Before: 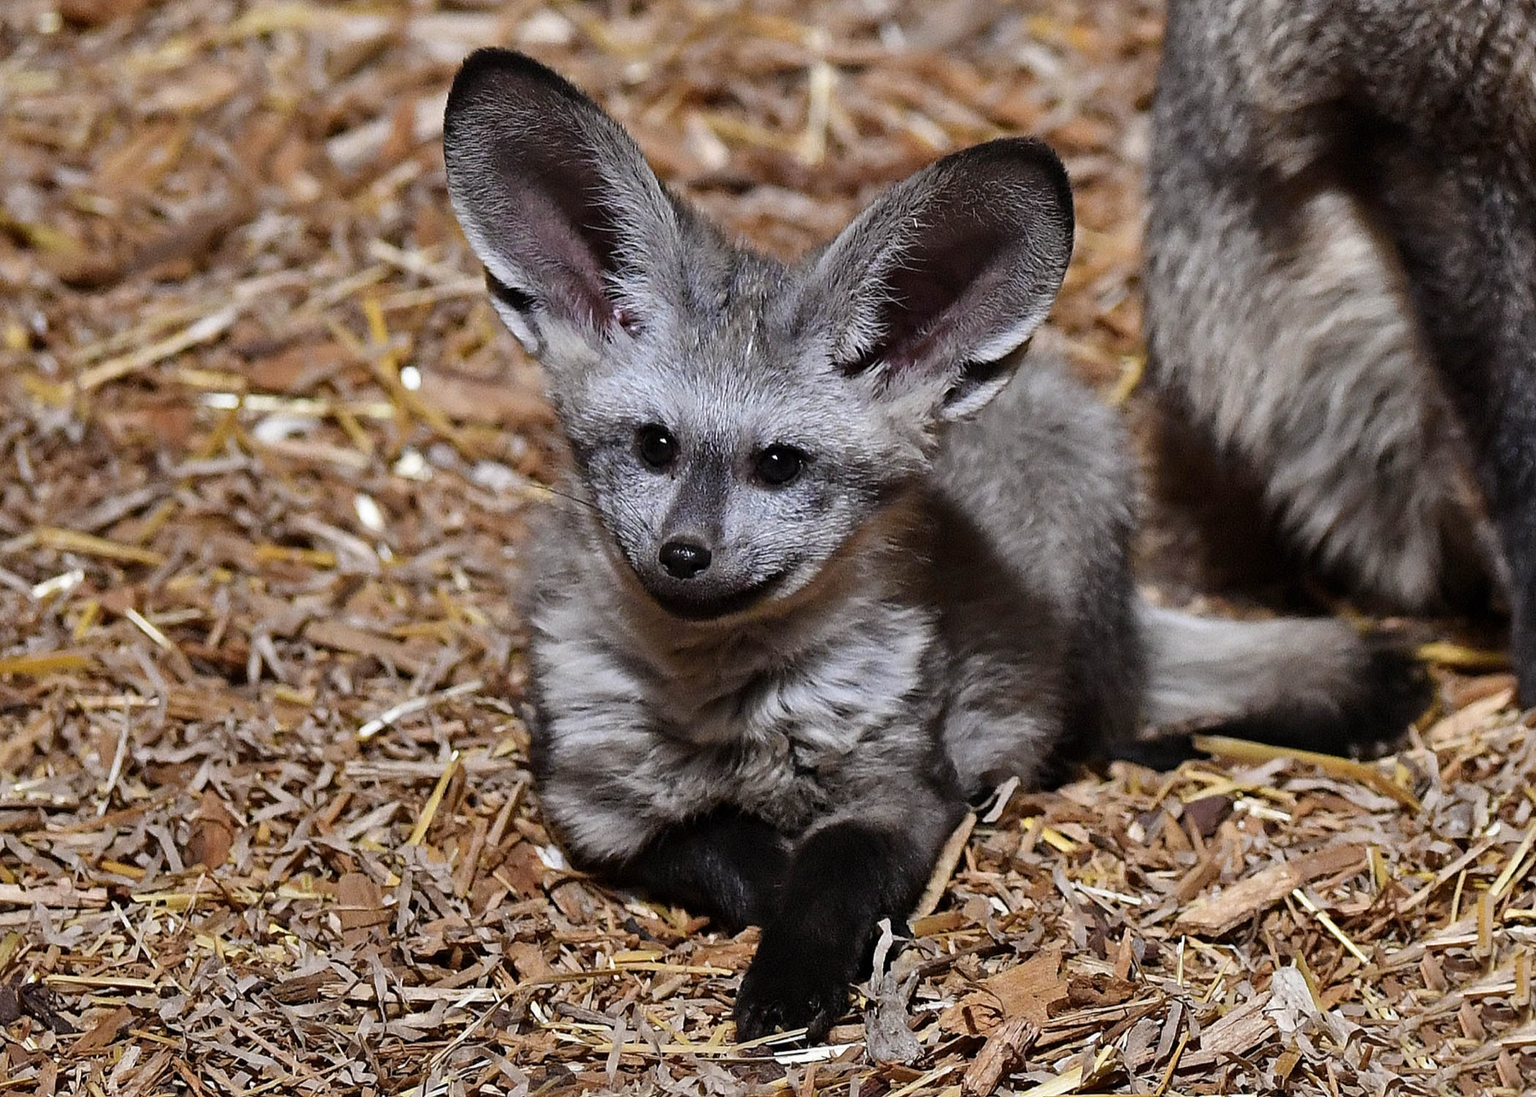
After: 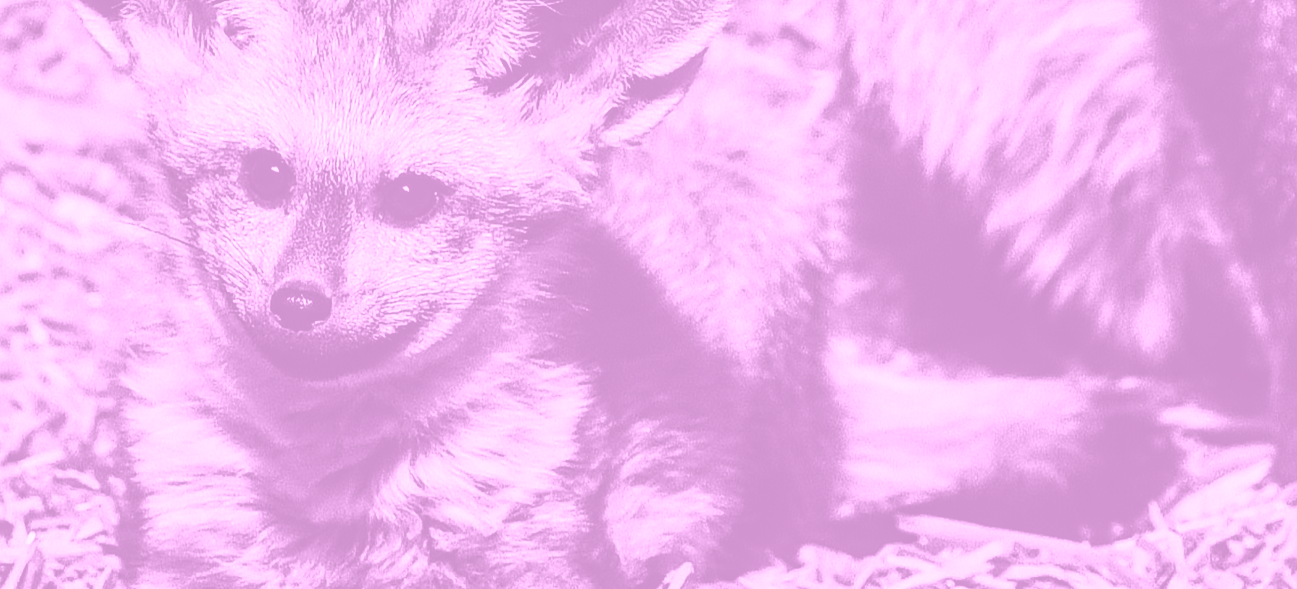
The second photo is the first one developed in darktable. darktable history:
crop and rotate: left 27.938%, top 27.046%, bottom 27.046%
tone curve: curves: ch0 [(0, 0) (0.126, 0.086) (0.338, 0.307) (0.494, 0.531) (0.703, 0.762) (1, 1)]; ch1 [(0, 0) (0.346, 0.324) (0.45, 0.426) (0.5, 0.5) (0.522, 0.517) (0.55, 0.578) (1, 1)]; ch2 [(0, 0) (0.44, 0.424) (0.501, 0.499) (0.554, 0.554) (0.622, 0.667) (0.707, 0.746) (1, 1)], color space Lab, independent channels, preserve colors none
local contrast: on, module defaults
tone equalizer: -8 EV -0.75 EV, -7 EV -0.7 EV, -6 EV -0.6 EV, -5 EV -0.4 EV, -3 EV 0.4 EV, -2 EV 0.6 EV, -1 EV 0.7 EV, +0 EV 0.75 EV, edges refinement/feathering 500, mask exposure compensation -1.57 EV, preserve details no
white balance: red 1.05, blue 1.072
colorize: hue 331.2°, saturation 75%, source mix 30.28%, lightness 70.52%, version 1
